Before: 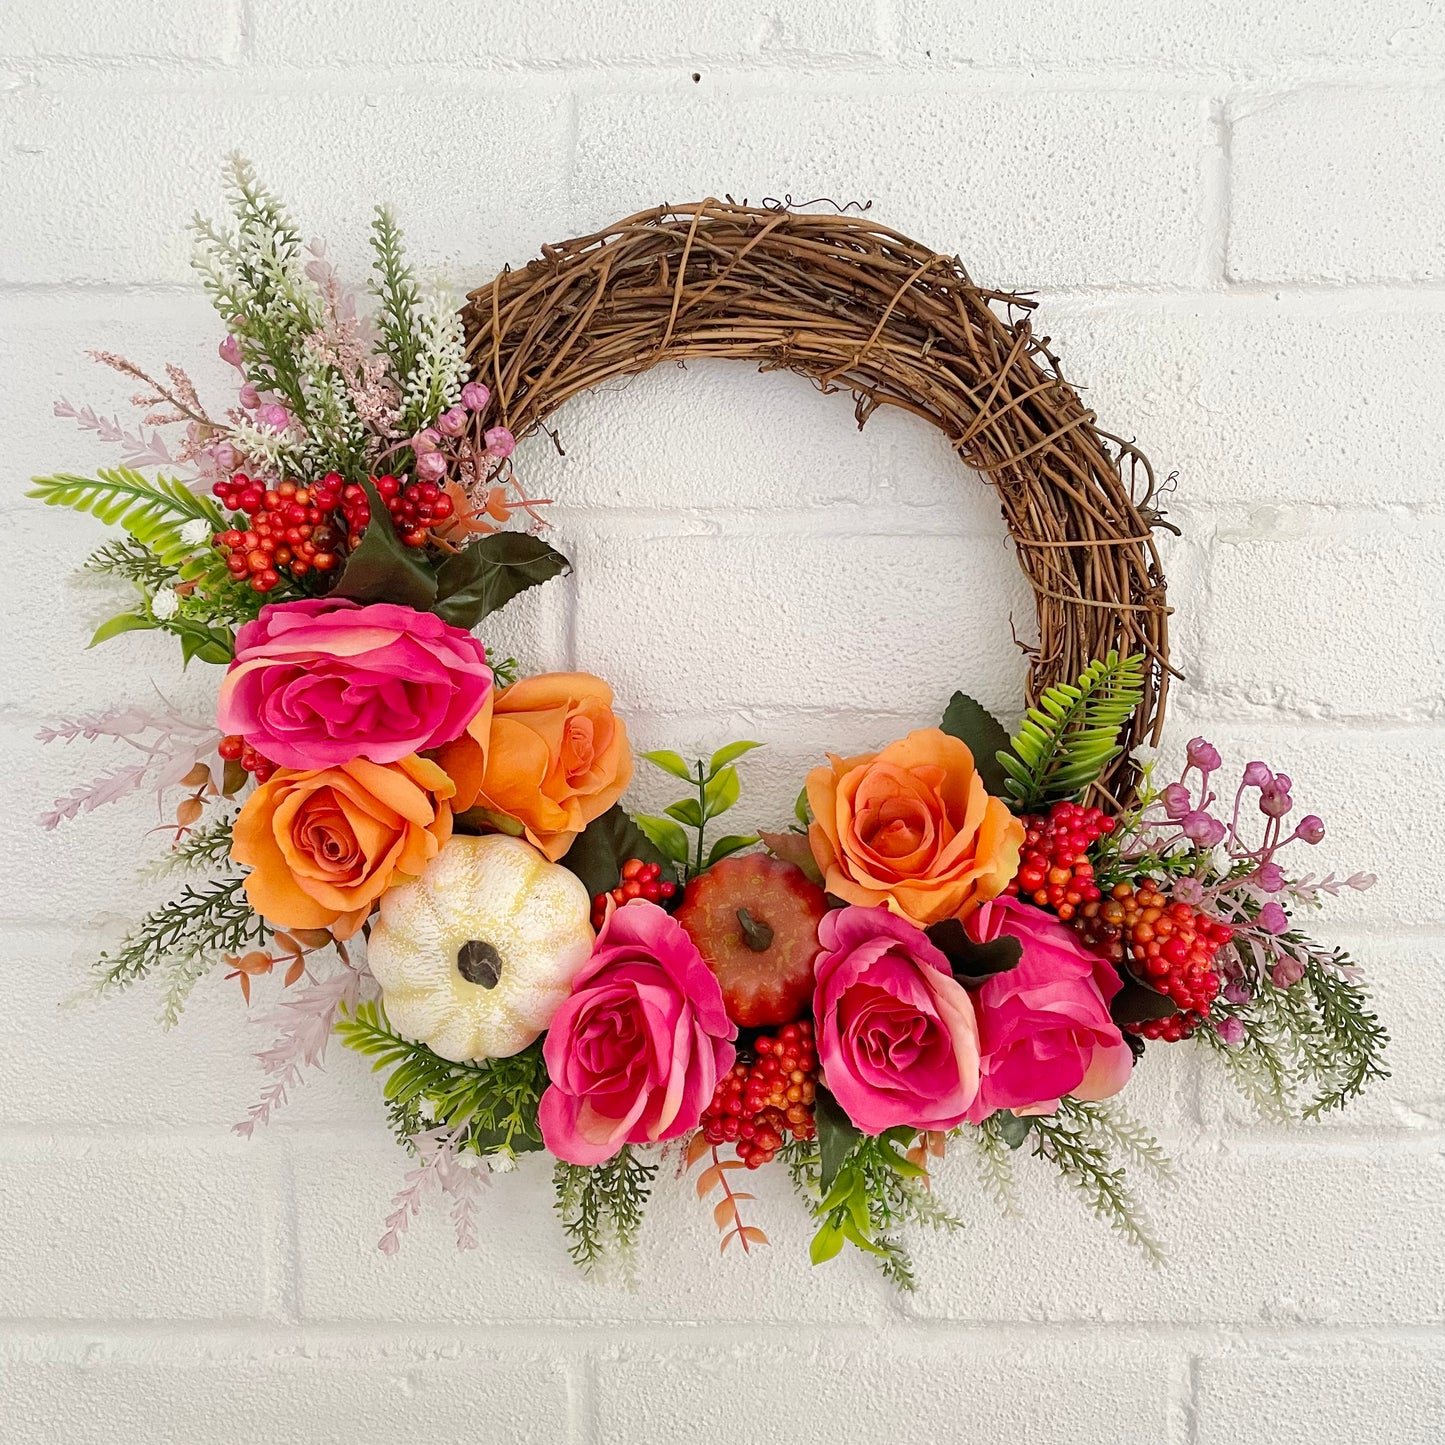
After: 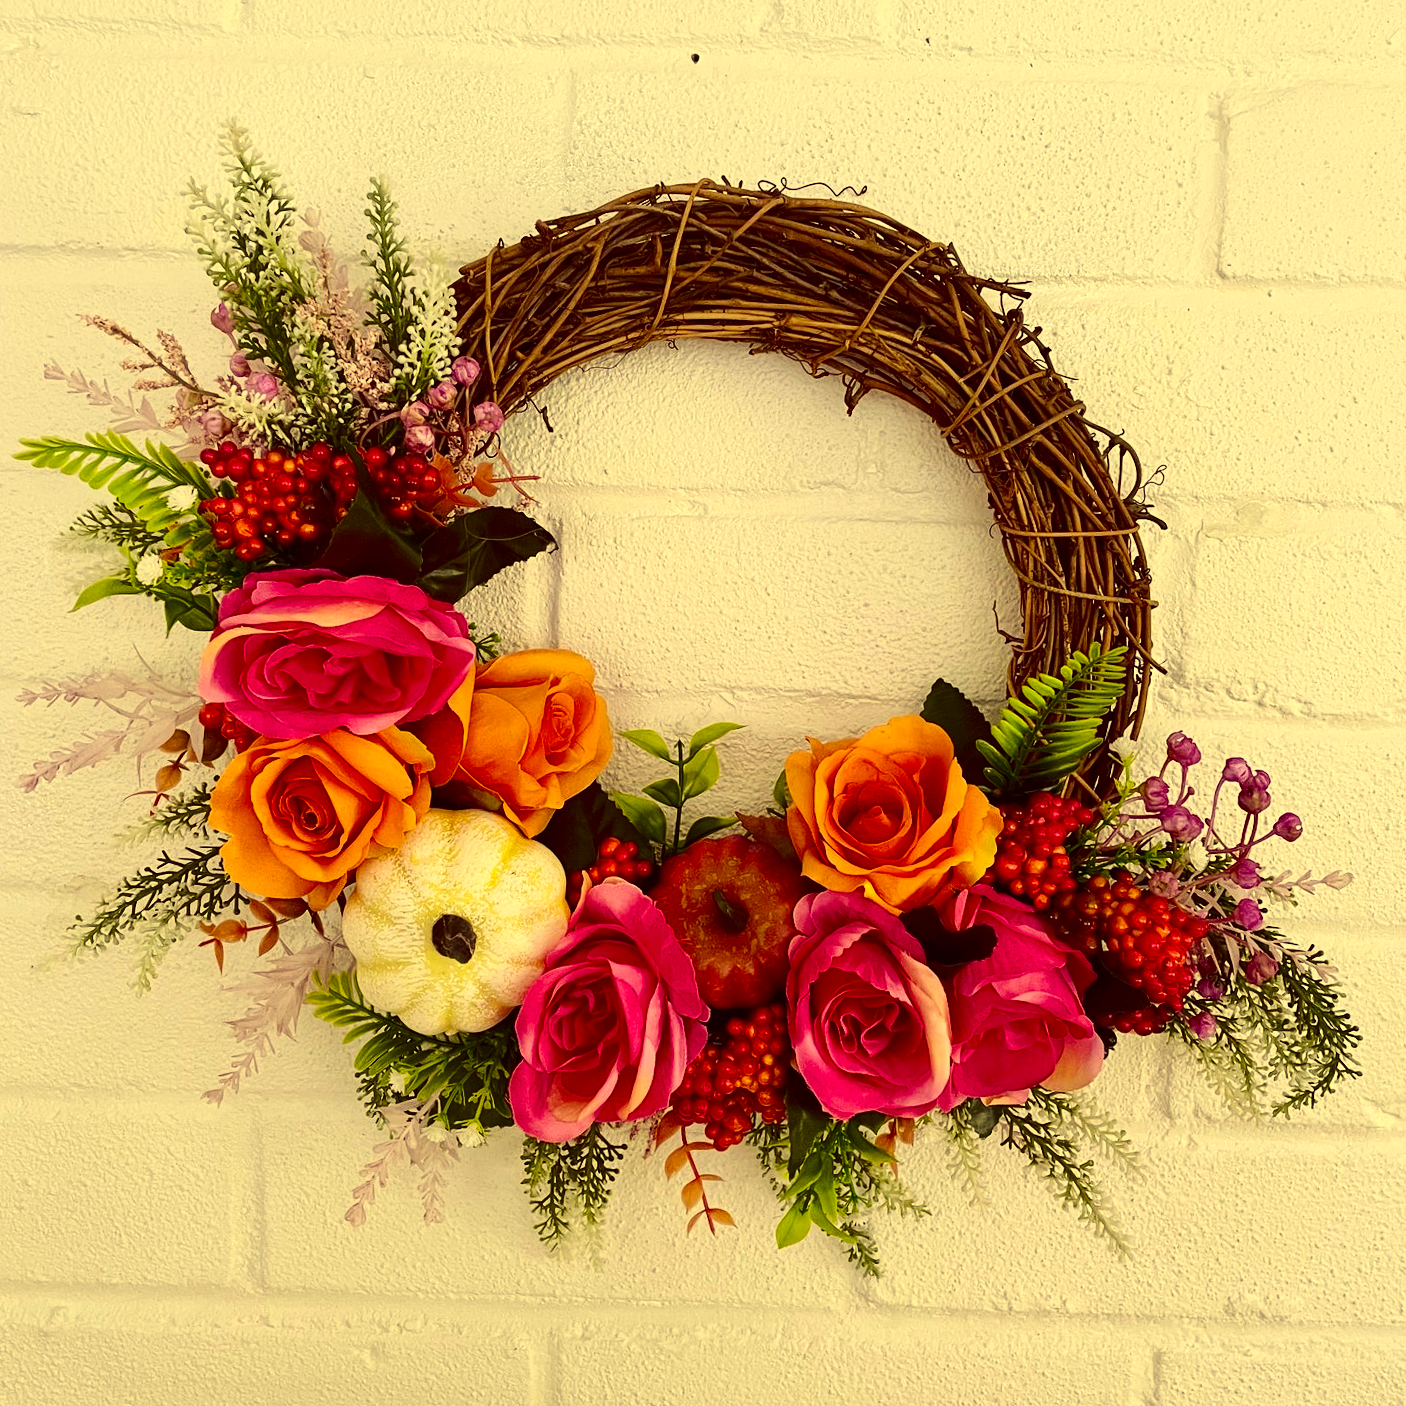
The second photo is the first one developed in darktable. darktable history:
crop and rotate: angle -1.59°
contrast brightness saturation: contrast 0.239, brightness -0.223, saturation 0.144
color correction: highlights a* -0.353, highlights b* 39.63, shadows a* 9.27, shadows b* -0.948
